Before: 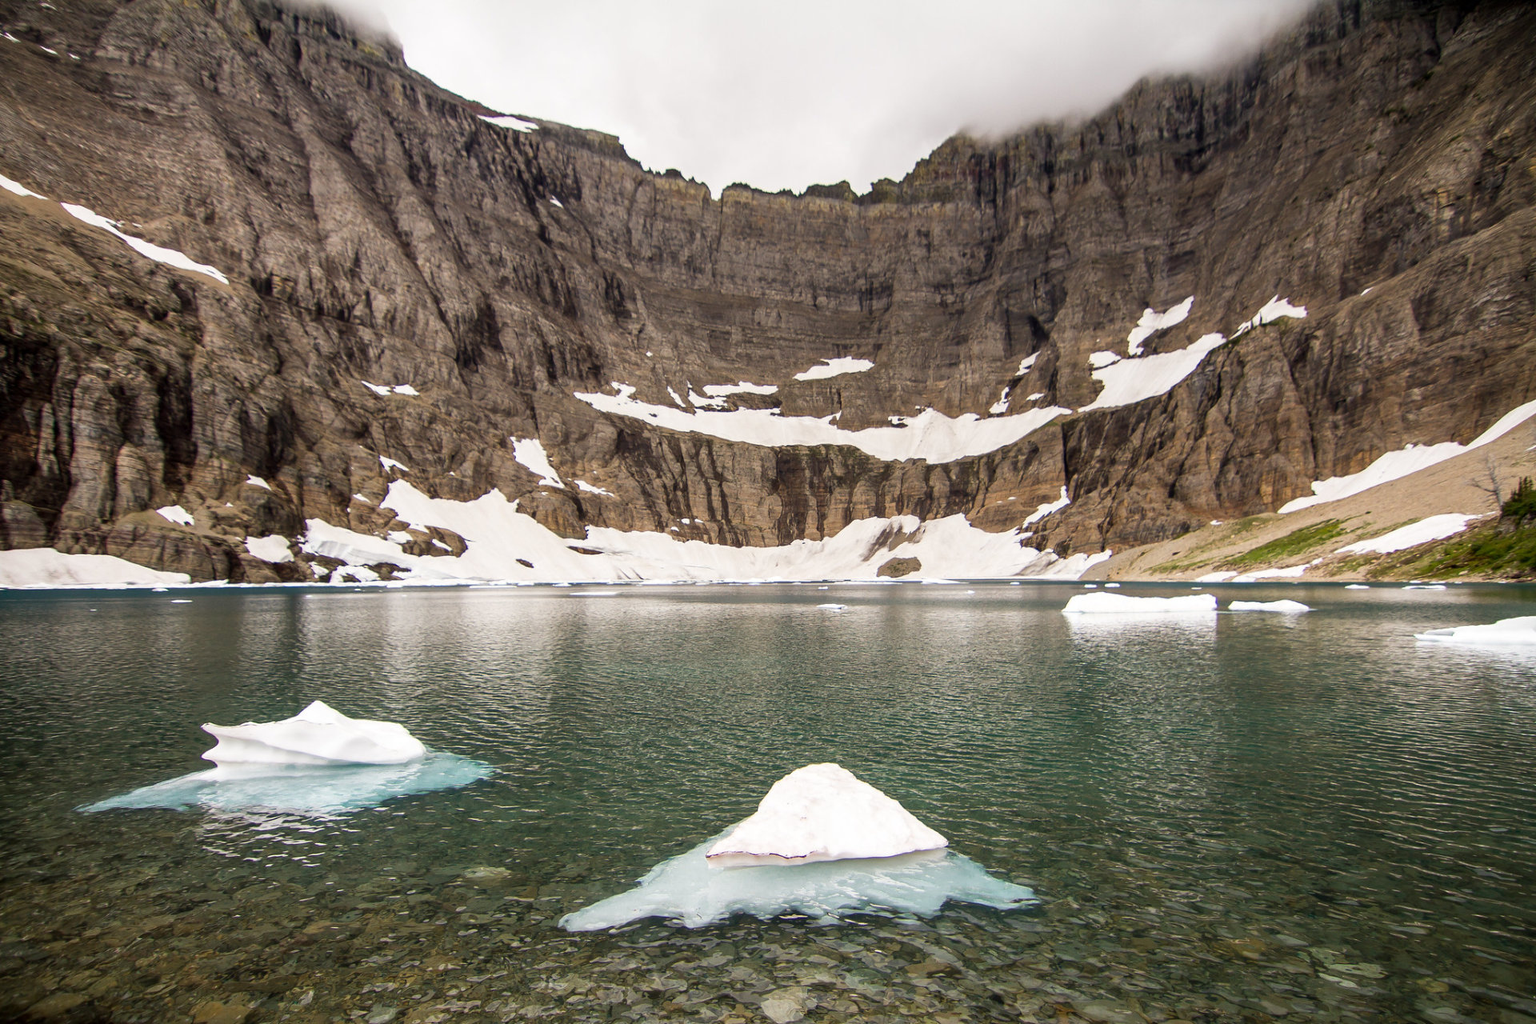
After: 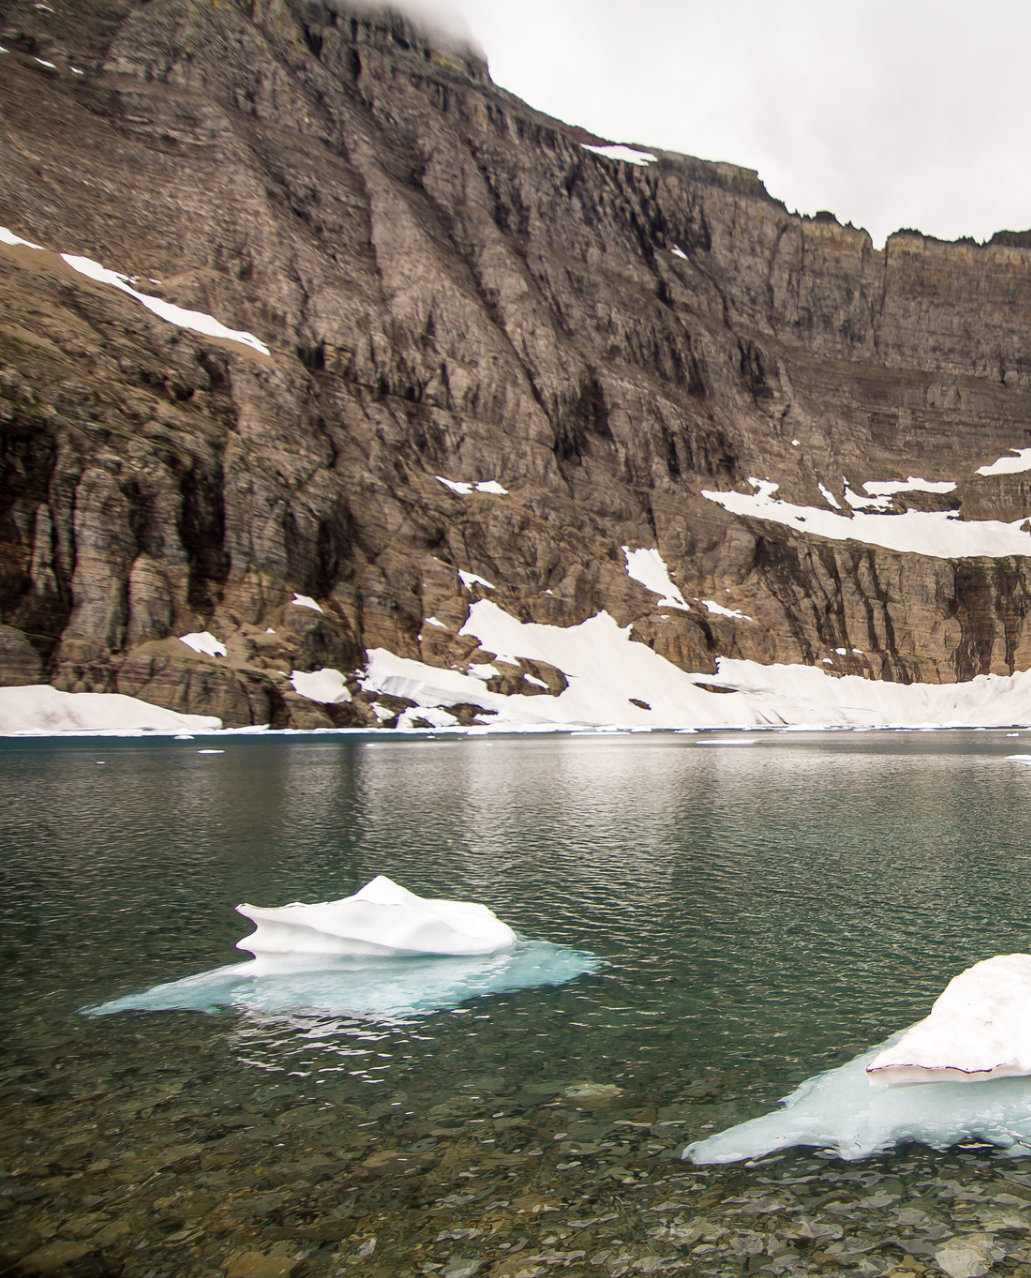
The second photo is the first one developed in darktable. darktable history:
crop: left 0.864%, right 45.428%, bottom 0.084%
